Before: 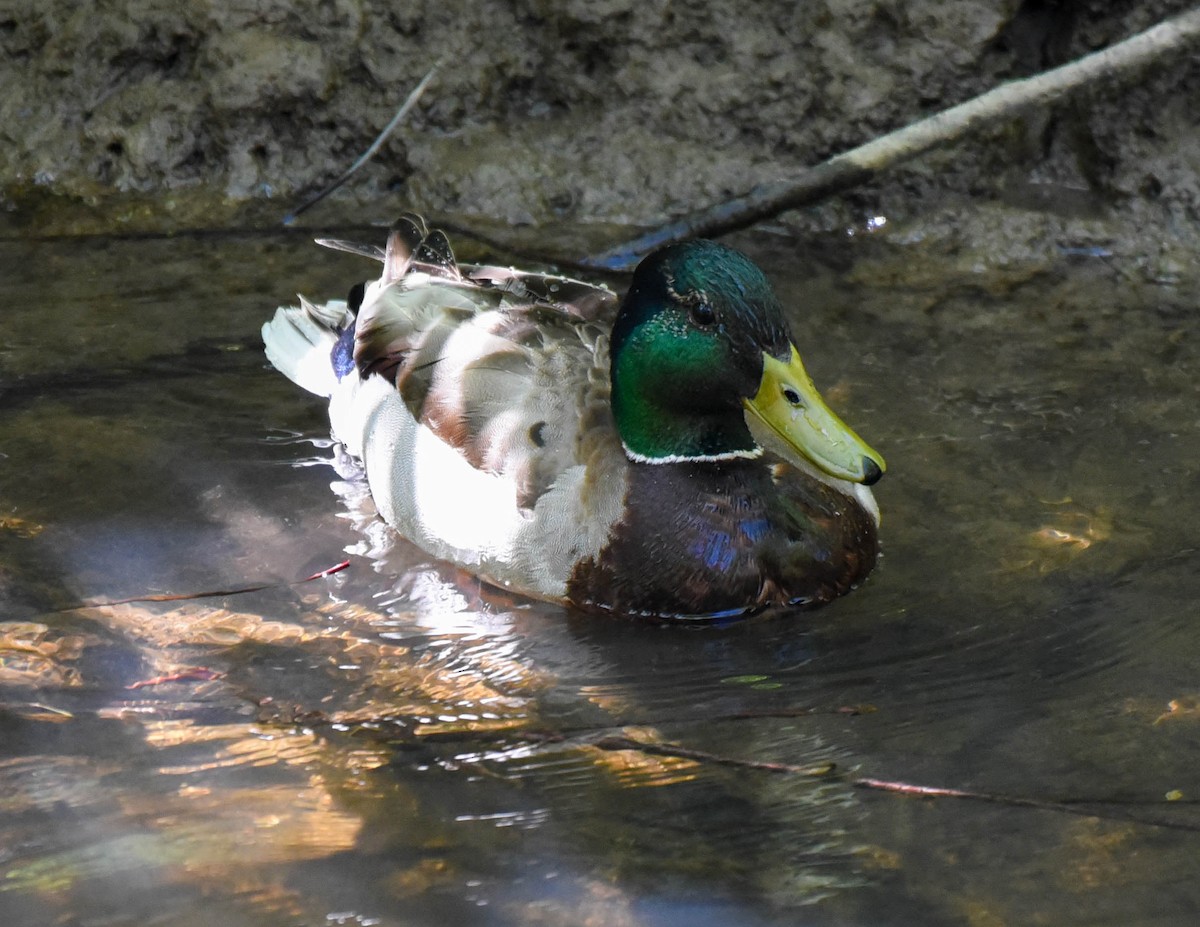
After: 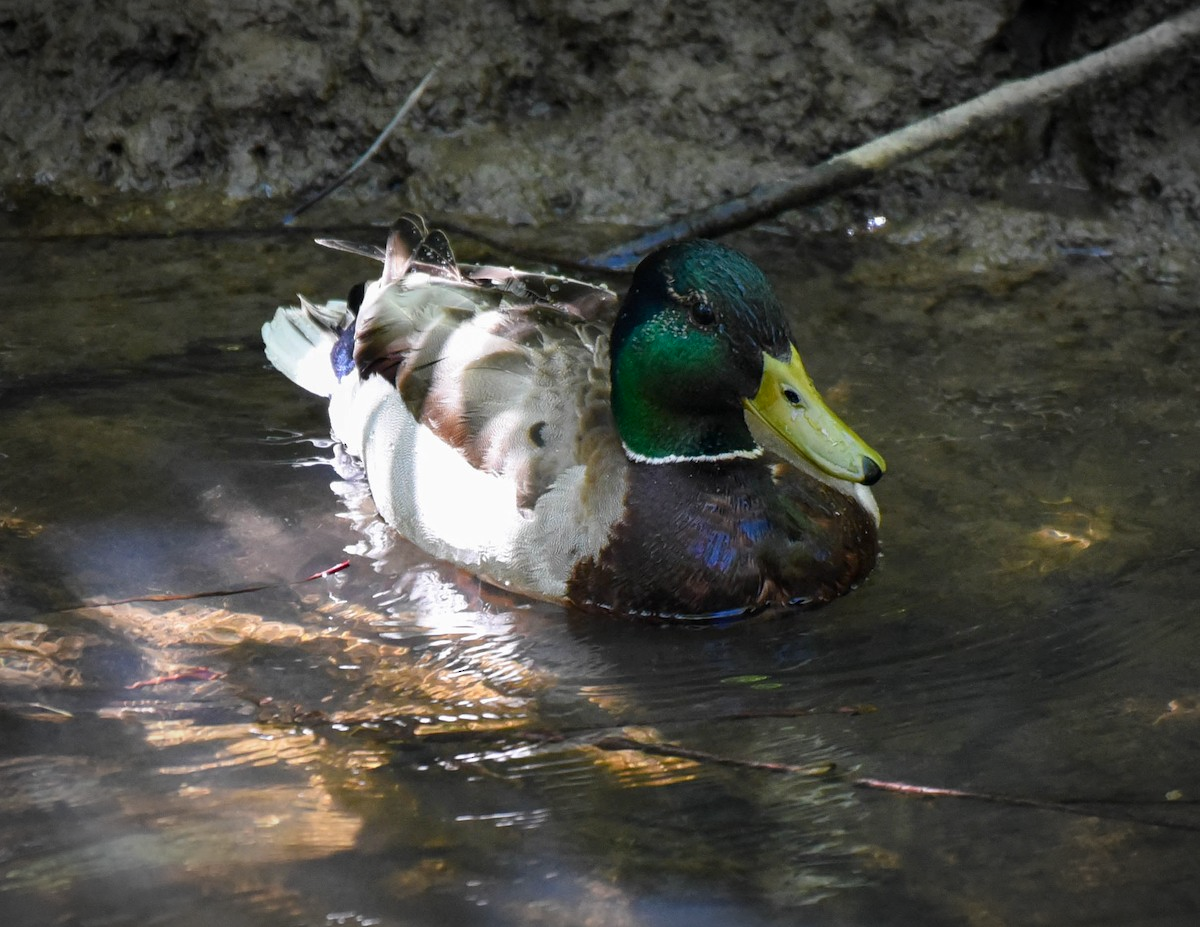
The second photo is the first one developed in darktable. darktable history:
vignetting: automatic ratio true
contrast brightness saturation: contrast 0.03, brightness -0.04
exposure: compensate highlight preservation false
